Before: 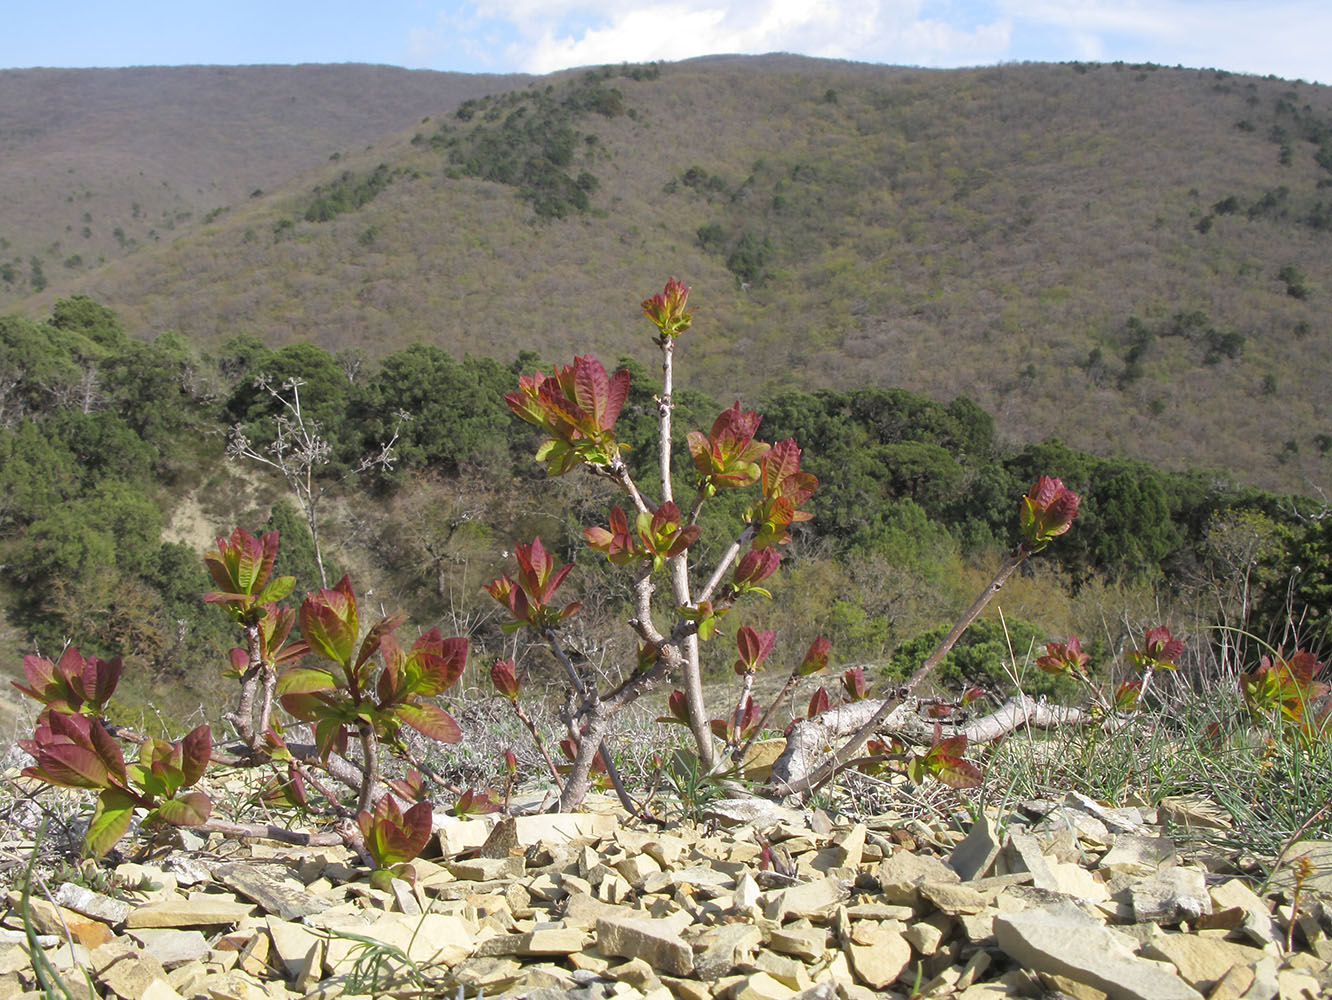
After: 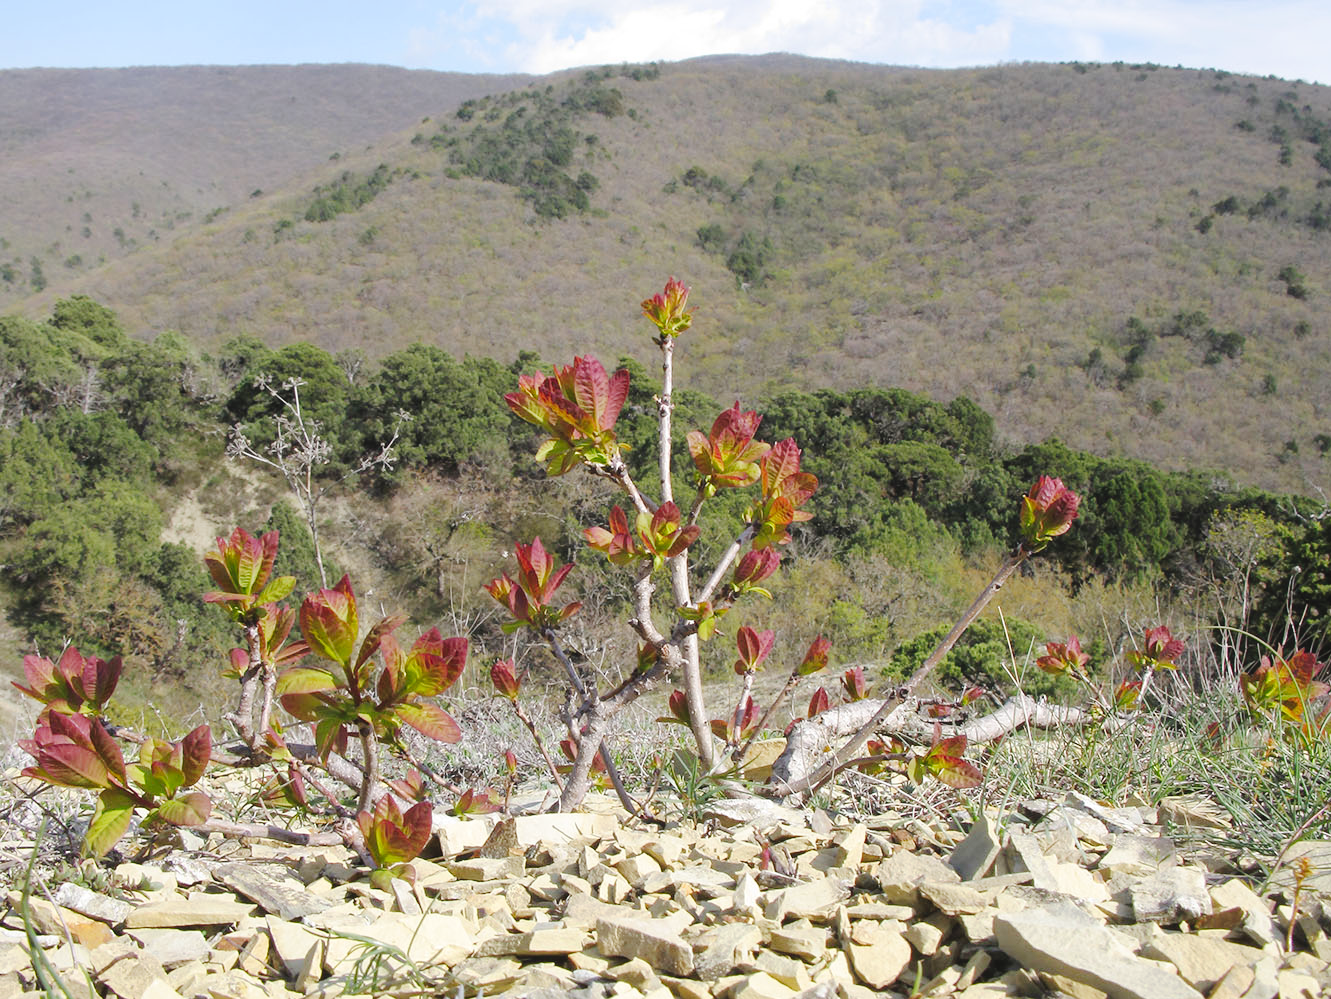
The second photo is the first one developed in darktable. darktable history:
tone curve: curves: ch0 [(0, 0) (0.003, 0.039) (0.011, 0.041) (0.025, 0.048) (0.044, 0.065) (0.069, 0.084) (0.1, 0.104) (0.136, 0.137) (0.177, 0.19) (0.224, 0.245) (0.277, 0.32) (0.335, 0.409) (0.399, 0.496) (0.468, 0.58) (0.543, 0.656) (0.623, 0.733) (0.709, 0.796) (0.801, 0.852) (0.898, 0.93) (1, 1)], preserve colors none
